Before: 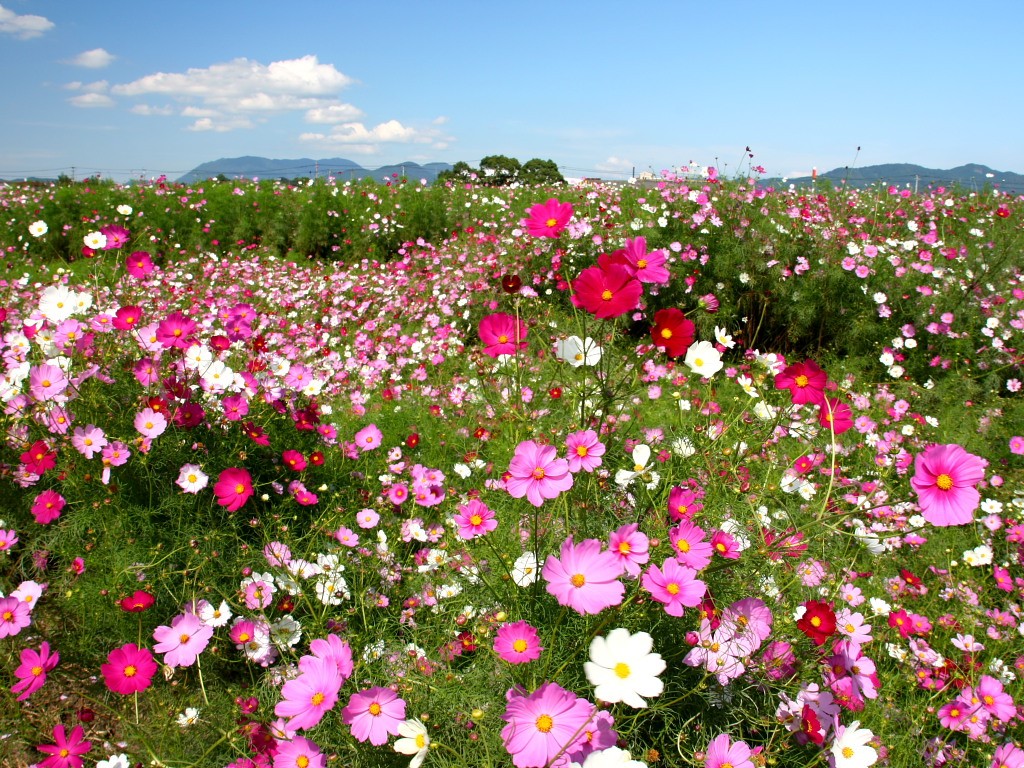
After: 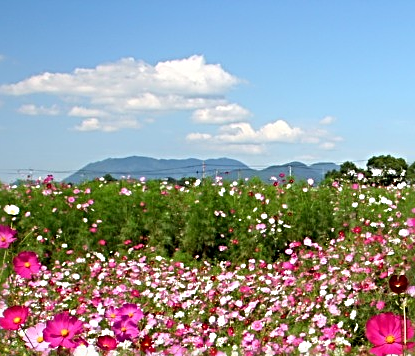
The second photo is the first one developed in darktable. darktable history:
crop and rotate: left 11.129%, top 0.113%, right 48.284%, bottom 53.426%
sharpen: radius 3.003, amount 0.767
